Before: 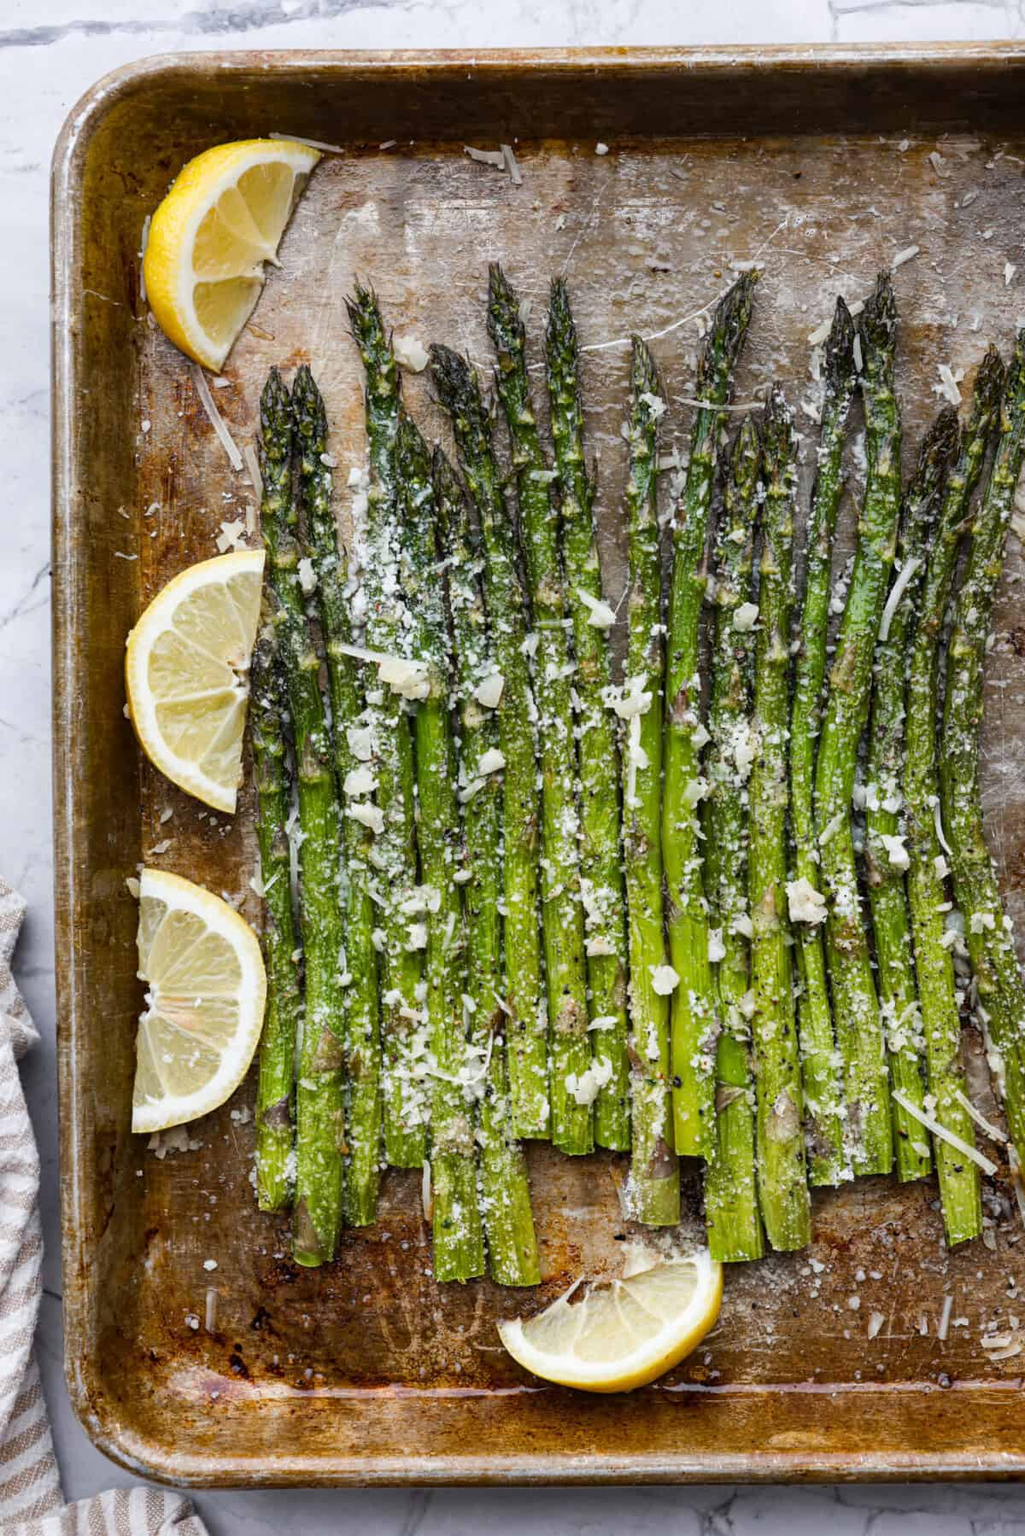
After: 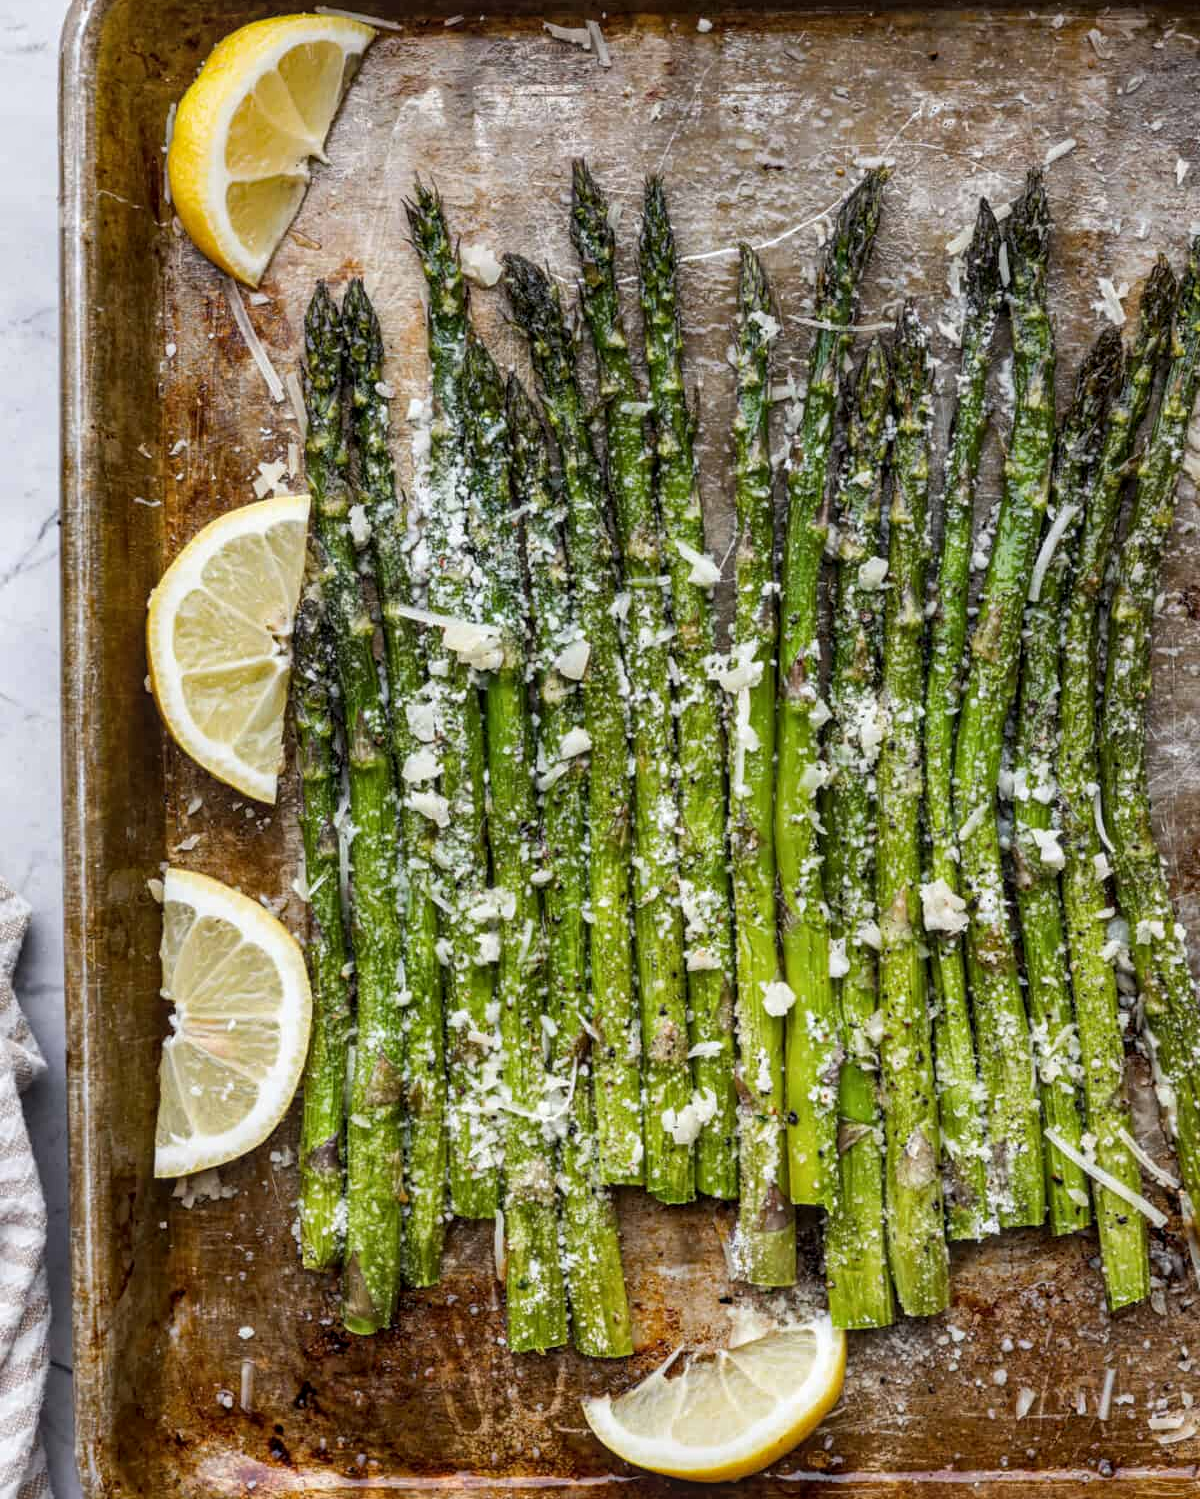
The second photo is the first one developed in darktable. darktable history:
local contrast: shadows 45%
crop and rotate: top 8.333%, bottom 8.333%
